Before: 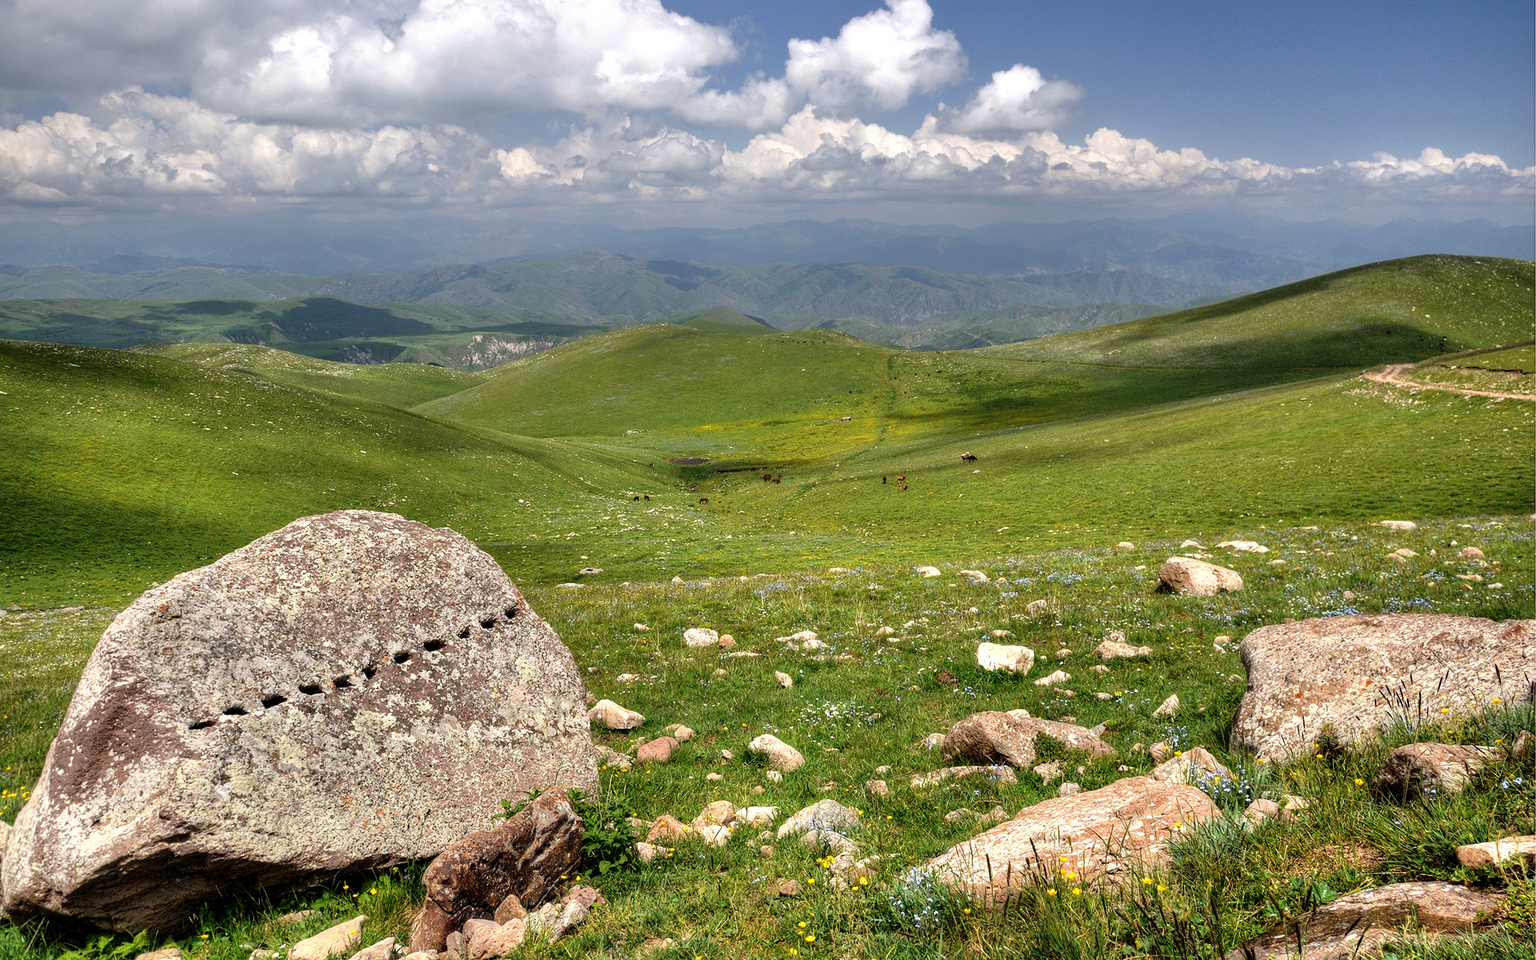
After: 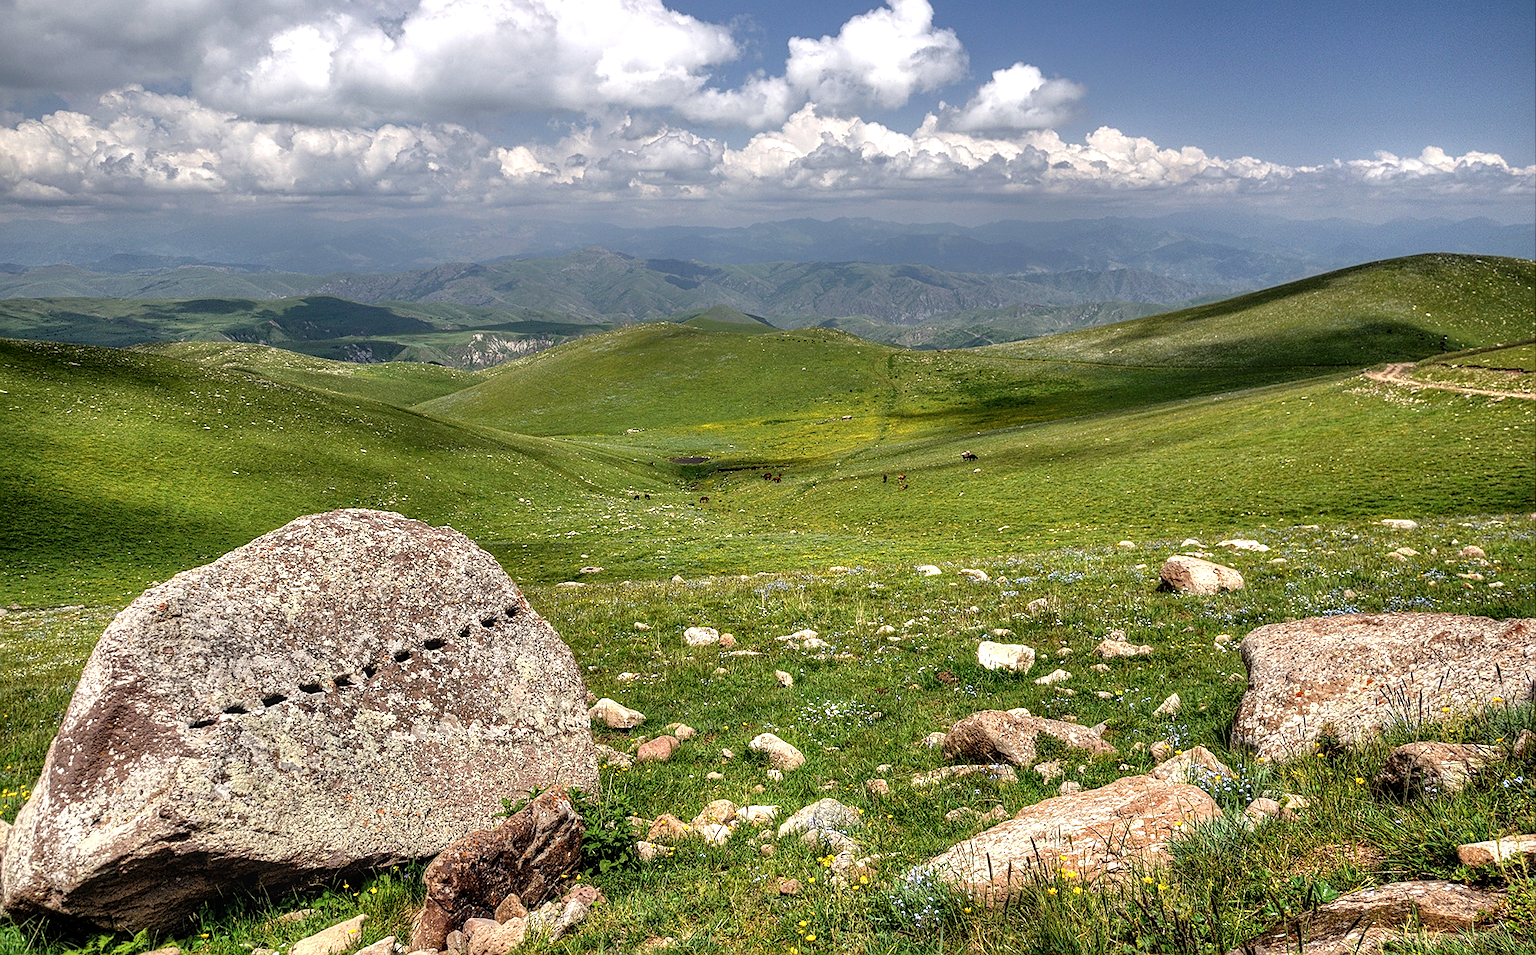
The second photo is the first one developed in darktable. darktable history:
crop: top 0.227%, bottom 0.182%
local contrast: detail 130%
sharpen: on, module defaults
